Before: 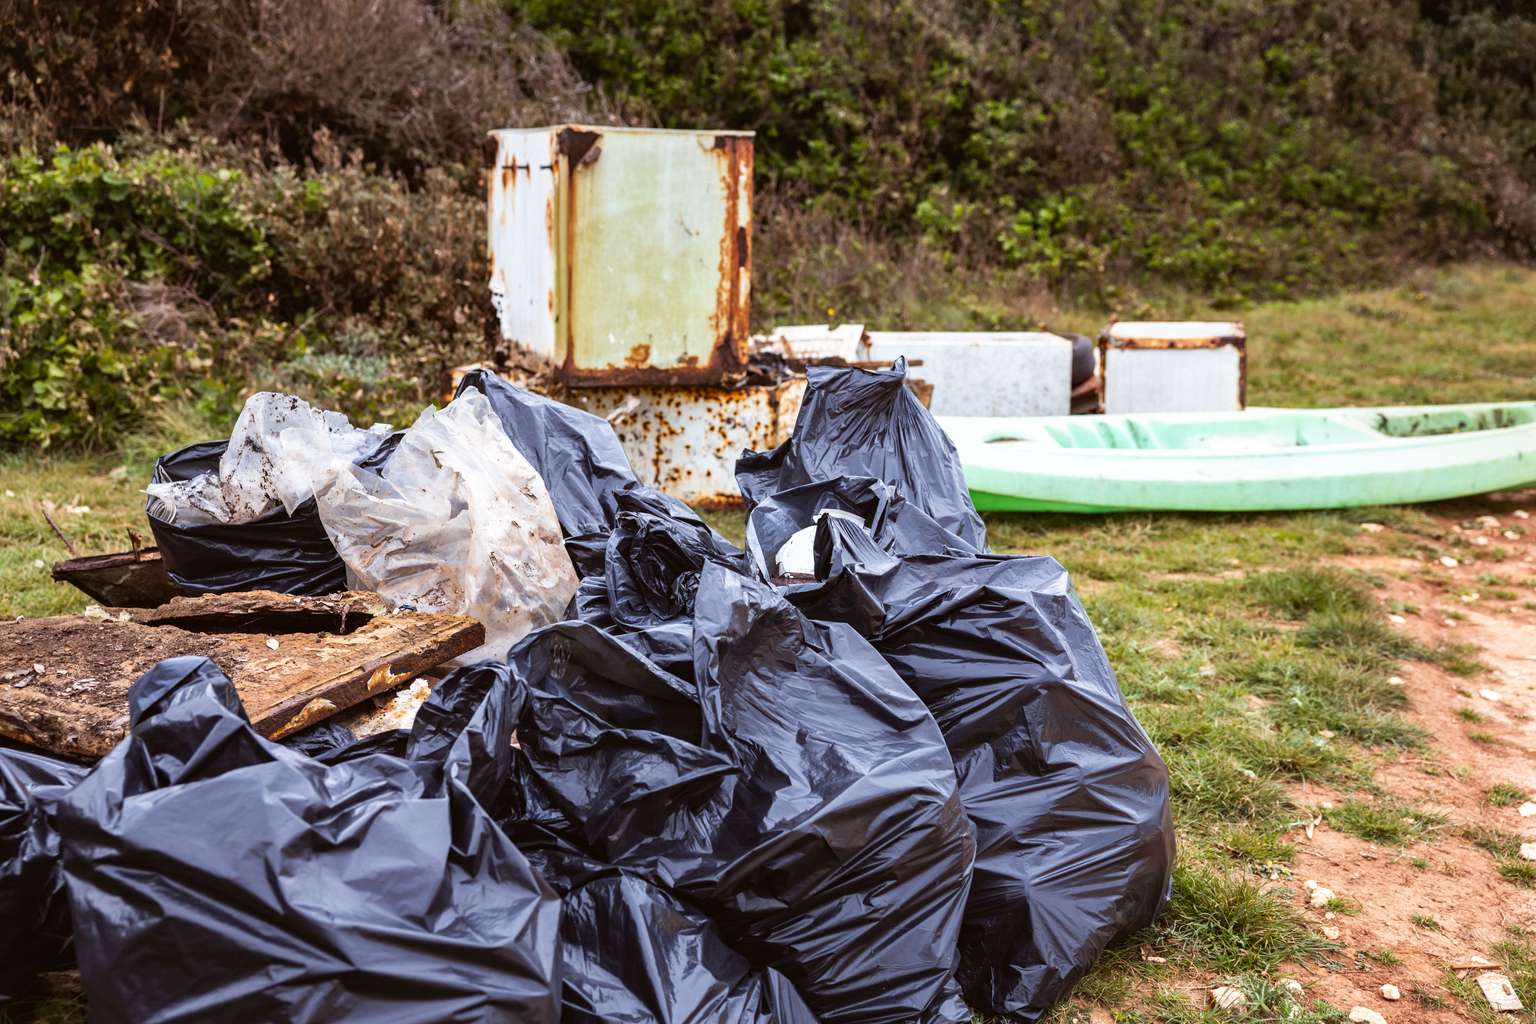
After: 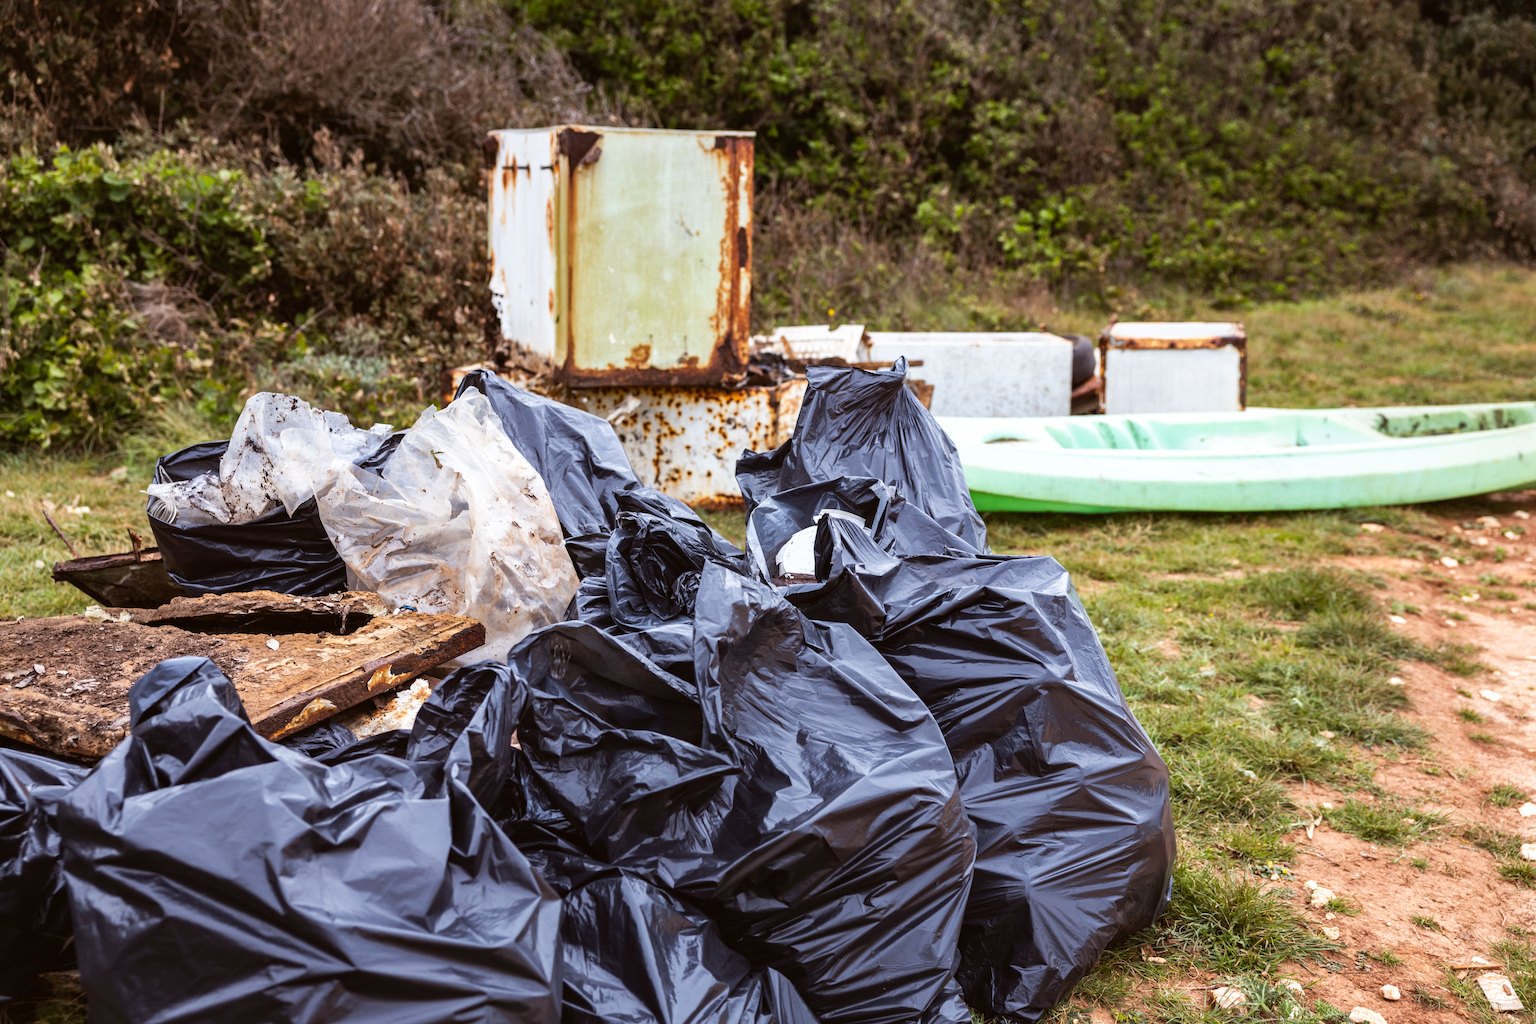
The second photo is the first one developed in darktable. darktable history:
color calibration: gray › normalize channels true, illuminant same as pipeline (D50), adaptation XYZ, x 0.345, y 0.358, temperature 5004.69 K, gamut compression 0.015
